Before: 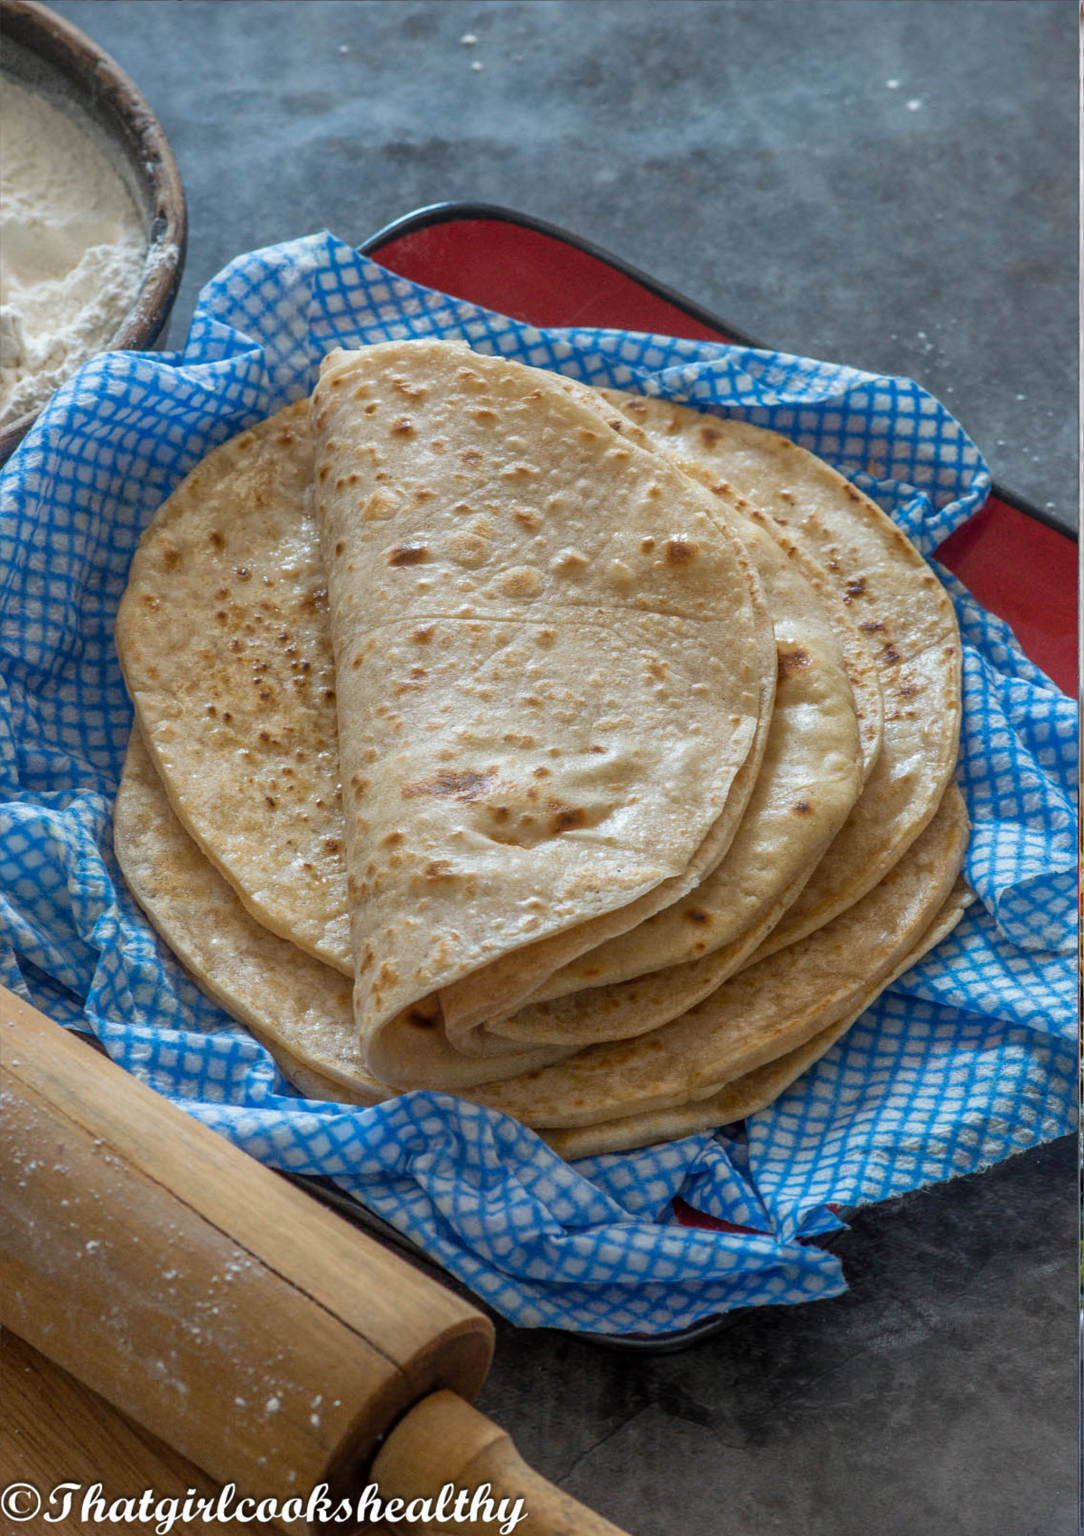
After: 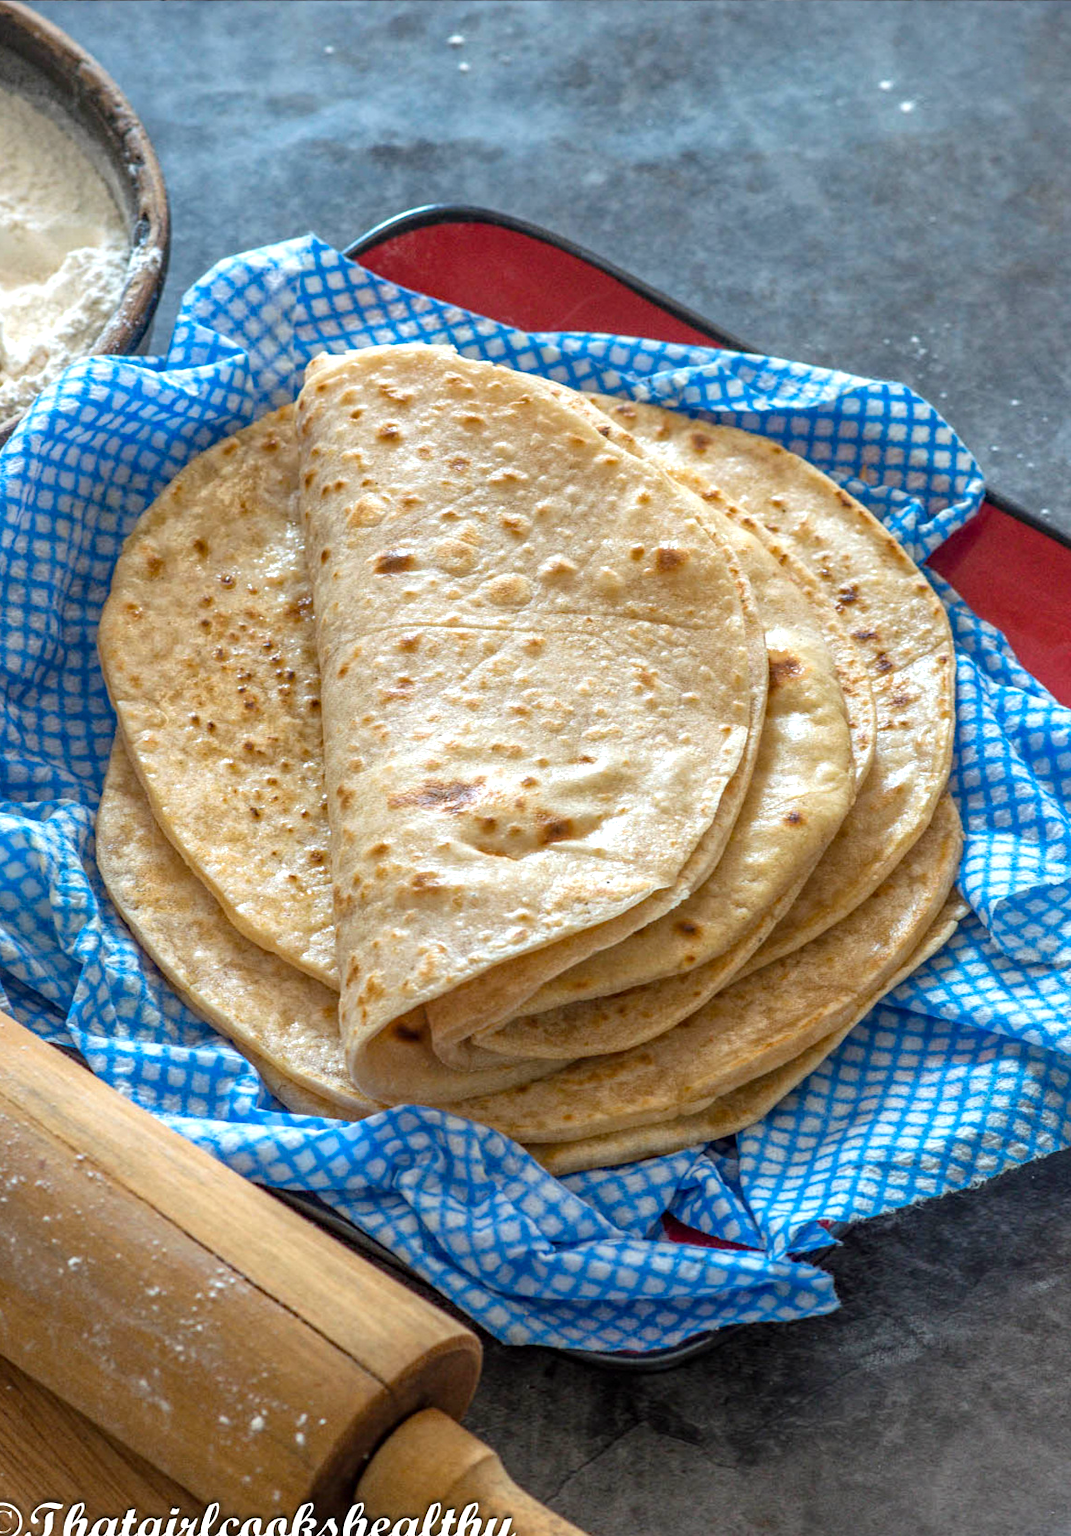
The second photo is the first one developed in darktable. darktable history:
exposure: black level correction 0, exposure 0.698 EV, compensate exposure bias true, compensate highlight preservation false
crop and rotate: left 1.78%, right 0.606%, bottom 1.291%
haze removal: compatibility mode true, adaptive false
